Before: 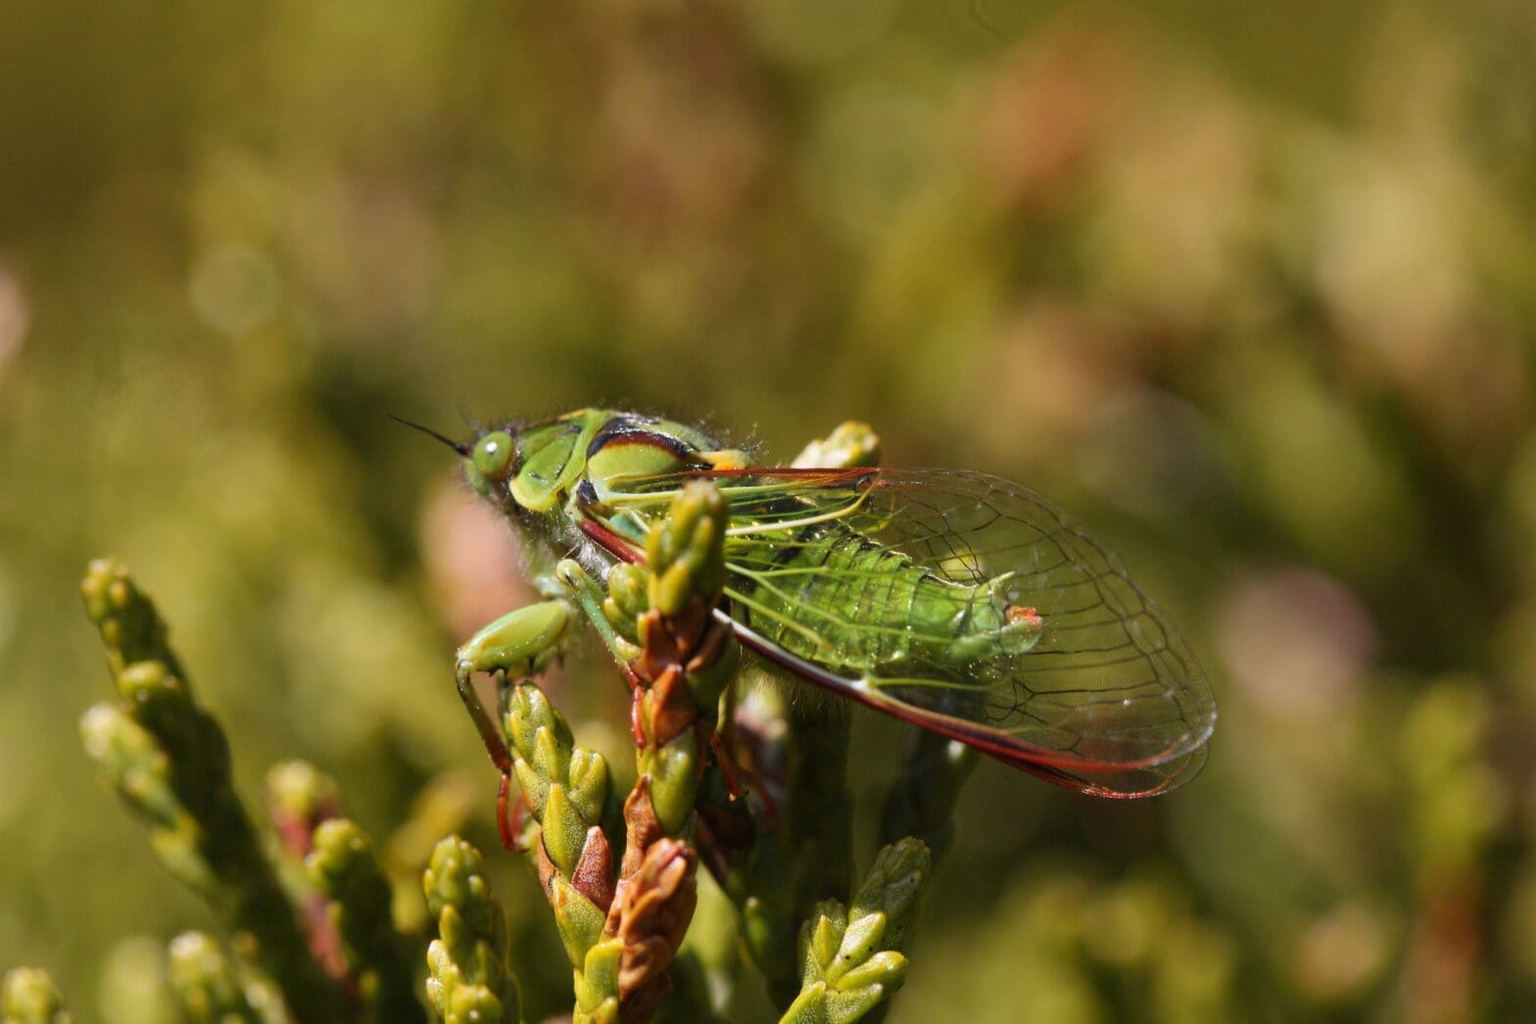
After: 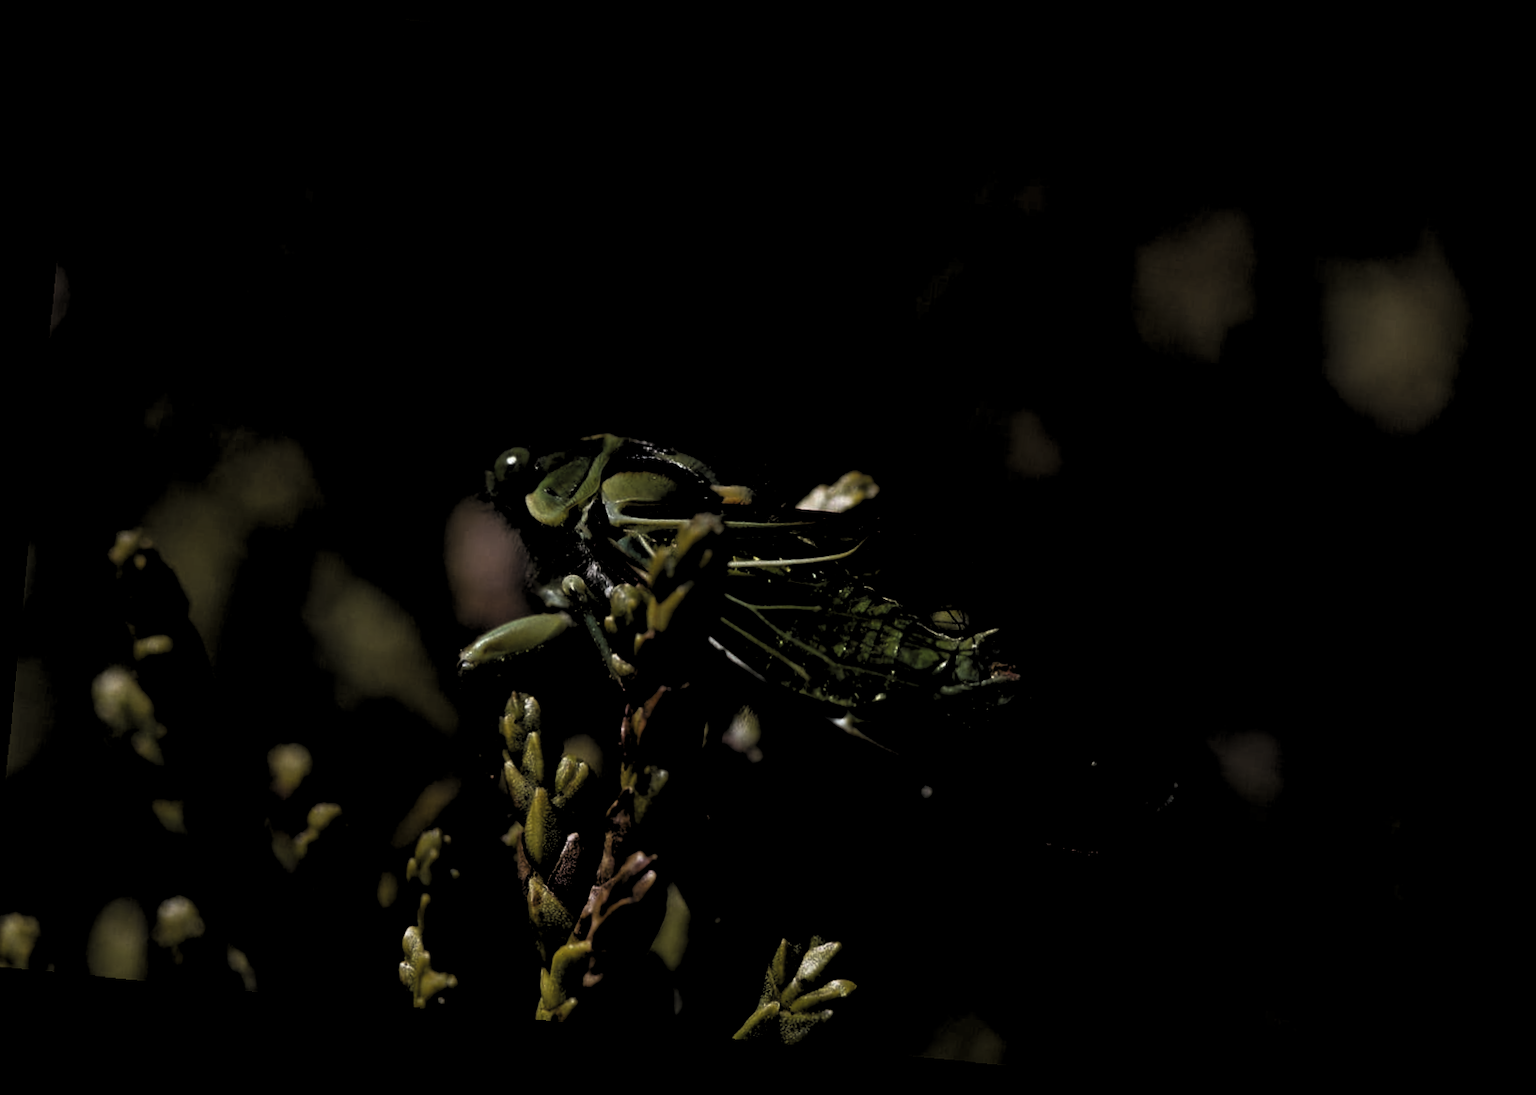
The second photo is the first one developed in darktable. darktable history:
color correction: highlights a* 0.003, highlights b* -0.283
rotate and perspective: rotation 5.12°, automatic cropping off
crop and rotate: angle -0.5°
levels: levels [0.514, 0.759, 1]
tone curve: curves: ch0 [(0, 0) (0.568, 0.517) (0.8, 0.717) (1, 1)]
